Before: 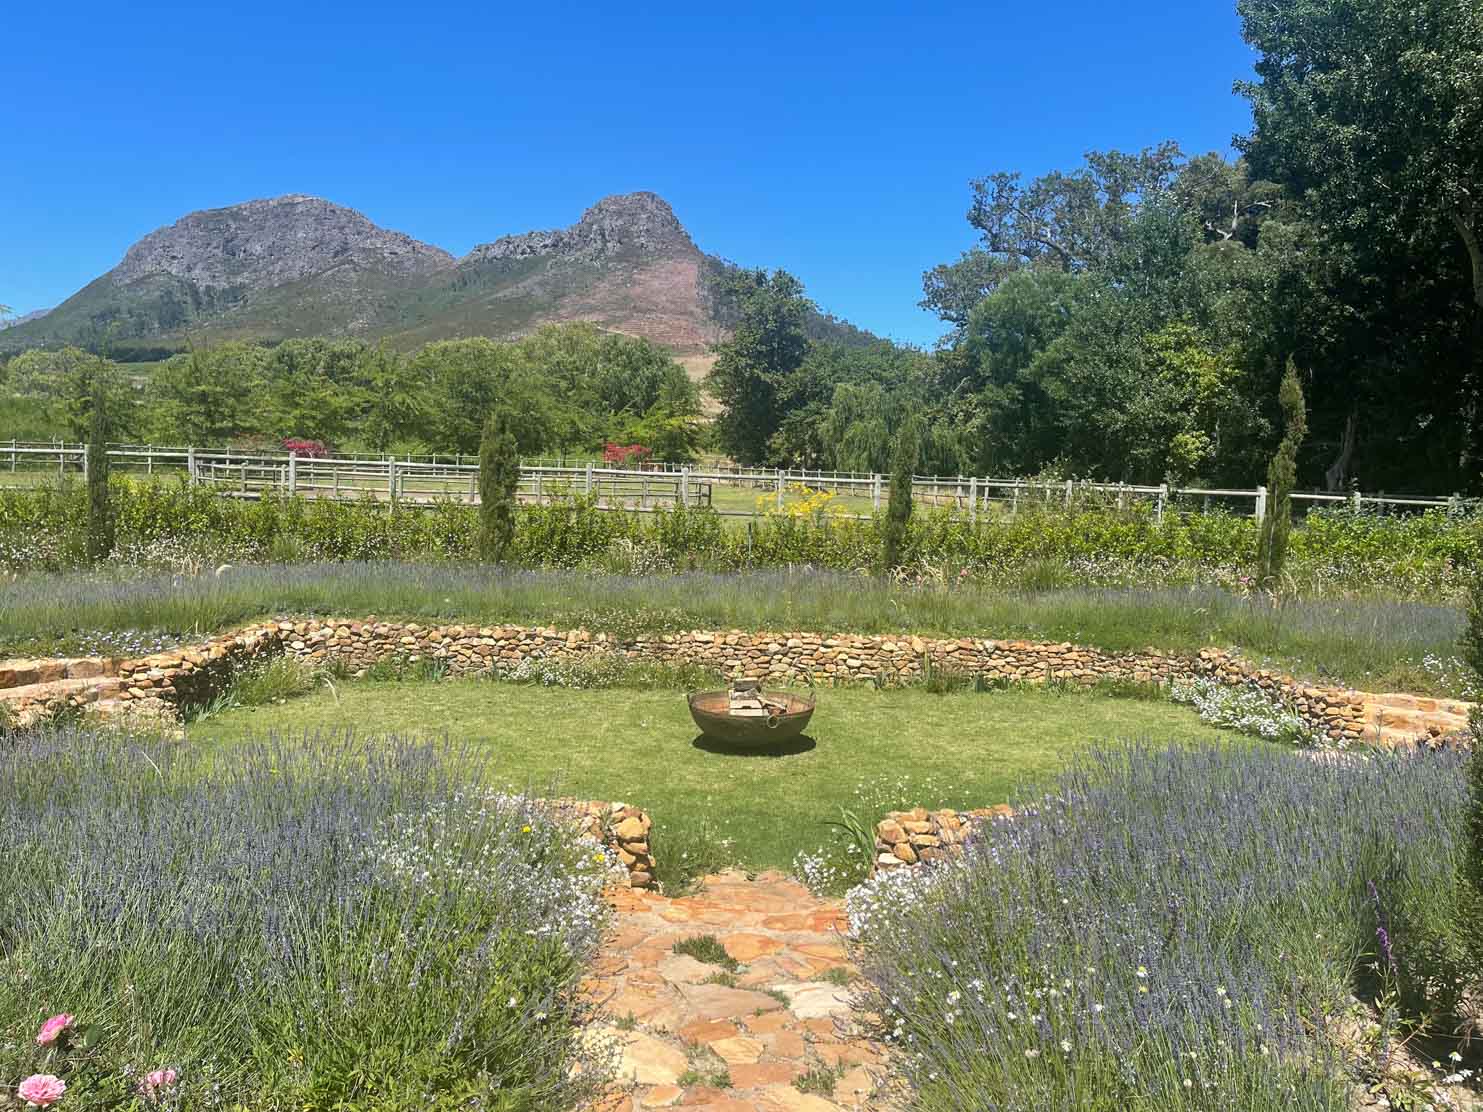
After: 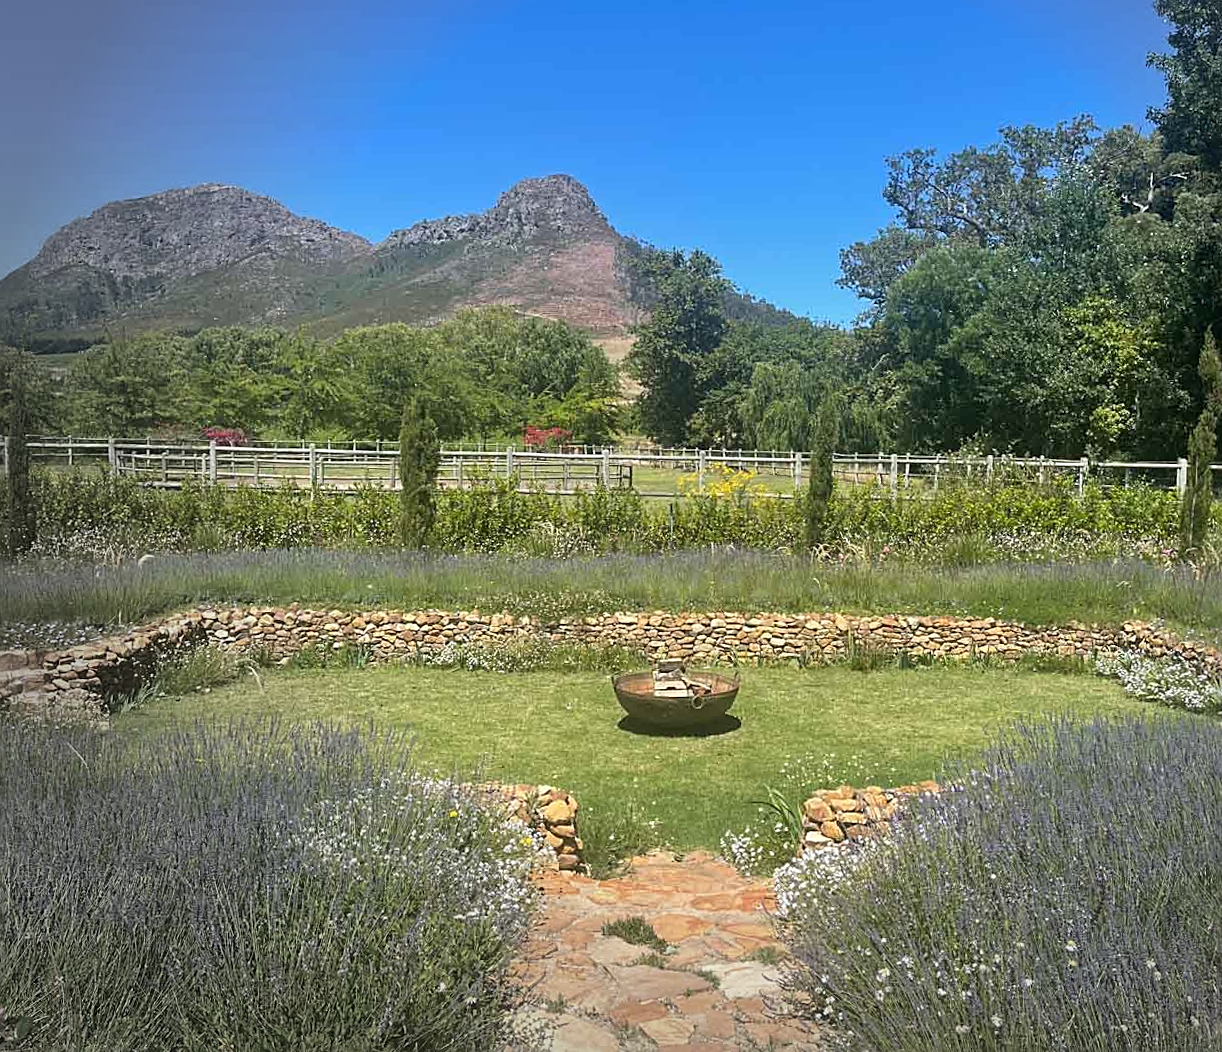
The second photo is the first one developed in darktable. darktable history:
crop and rotate: angle 1°, left 4.281%, top 0.642%, right 11.383%, bottom 2.486%
sharpen: on, module defaults
vignetting: fall-off start 73.57%, center (0.22, -0.235)
